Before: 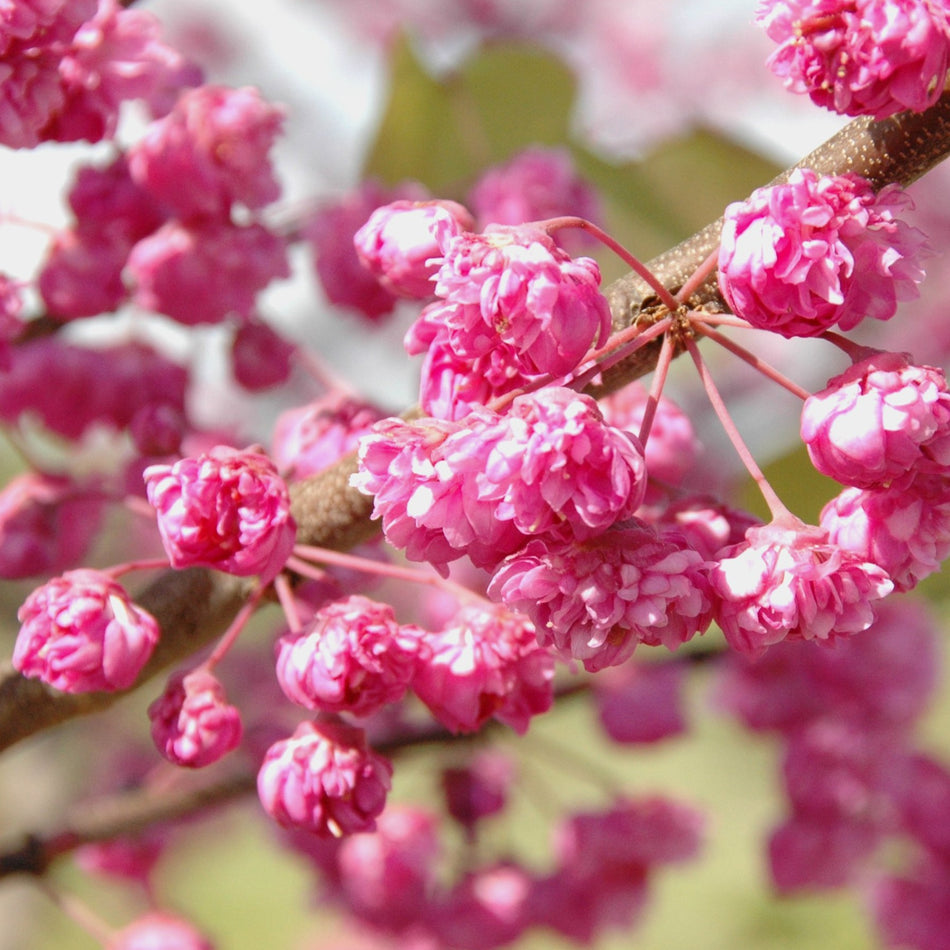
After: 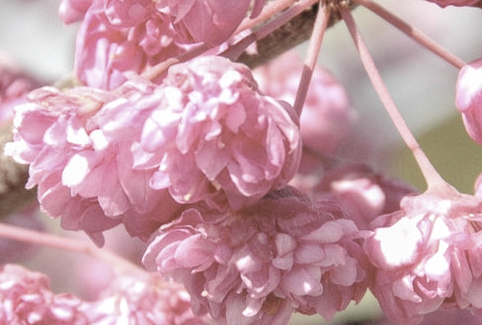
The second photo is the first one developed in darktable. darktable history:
local contrast: on, module defaults
crop: left 36.34%, top 34.843%, right 12.92%, bottom 30.916%
contrast brightness saturation: brightness 0.188, saturation -0.499
